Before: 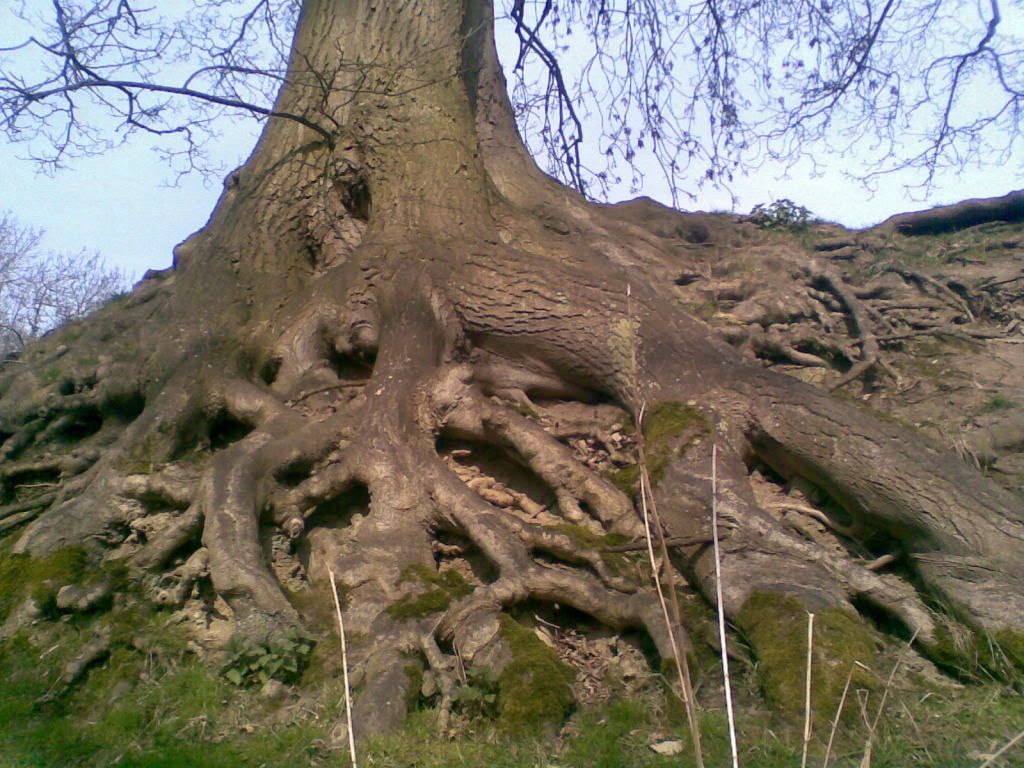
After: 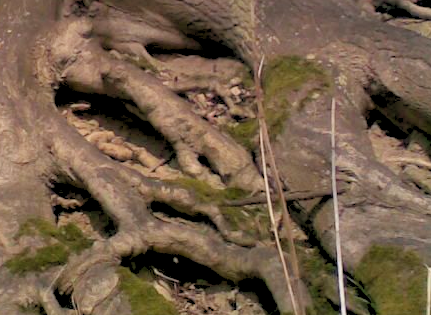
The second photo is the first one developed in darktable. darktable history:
crop: left 37.221%, top 45.169%, right 20.63%, bottom 13.777%
rgb levels: preserve colors sum RGB, levels [[0.038, 0.433, 0.934], [0, 0.5, 1], [0, 0.5, 1]]
